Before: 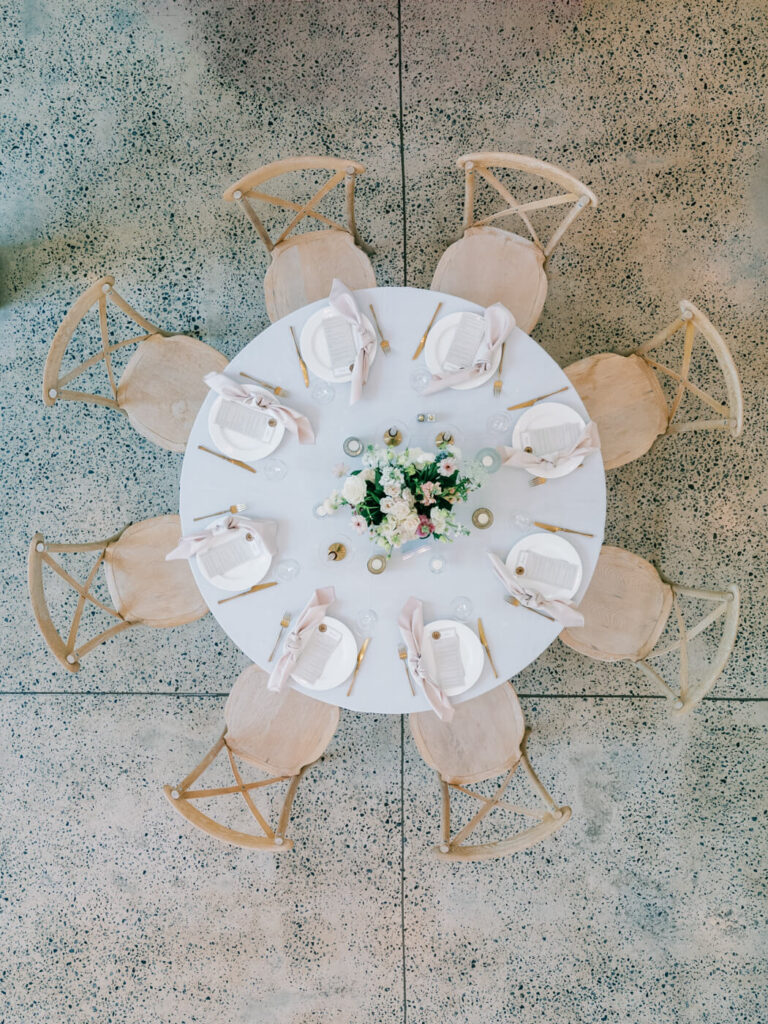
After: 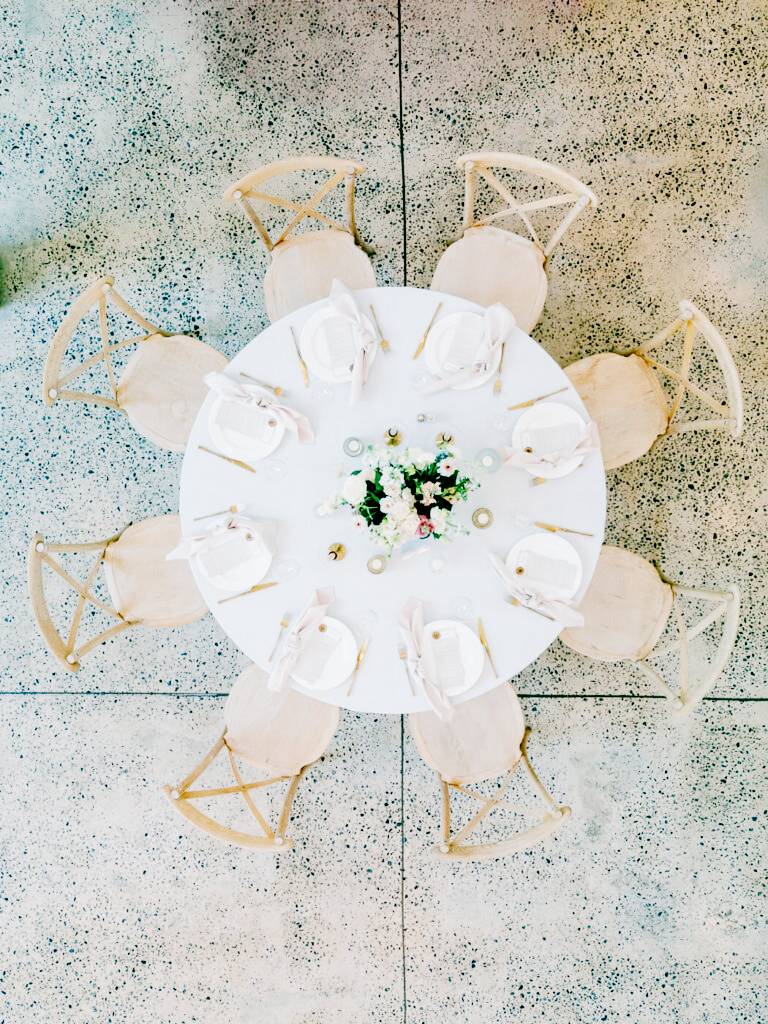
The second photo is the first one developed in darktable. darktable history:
base curve: curves: ch0 [(0, 0) (0.036, 0.01) (0.123, 0.254) (0.258, 0.504) (0.507, 0.748) (1, 1)], exposure shift 0.582, preserve colors none
